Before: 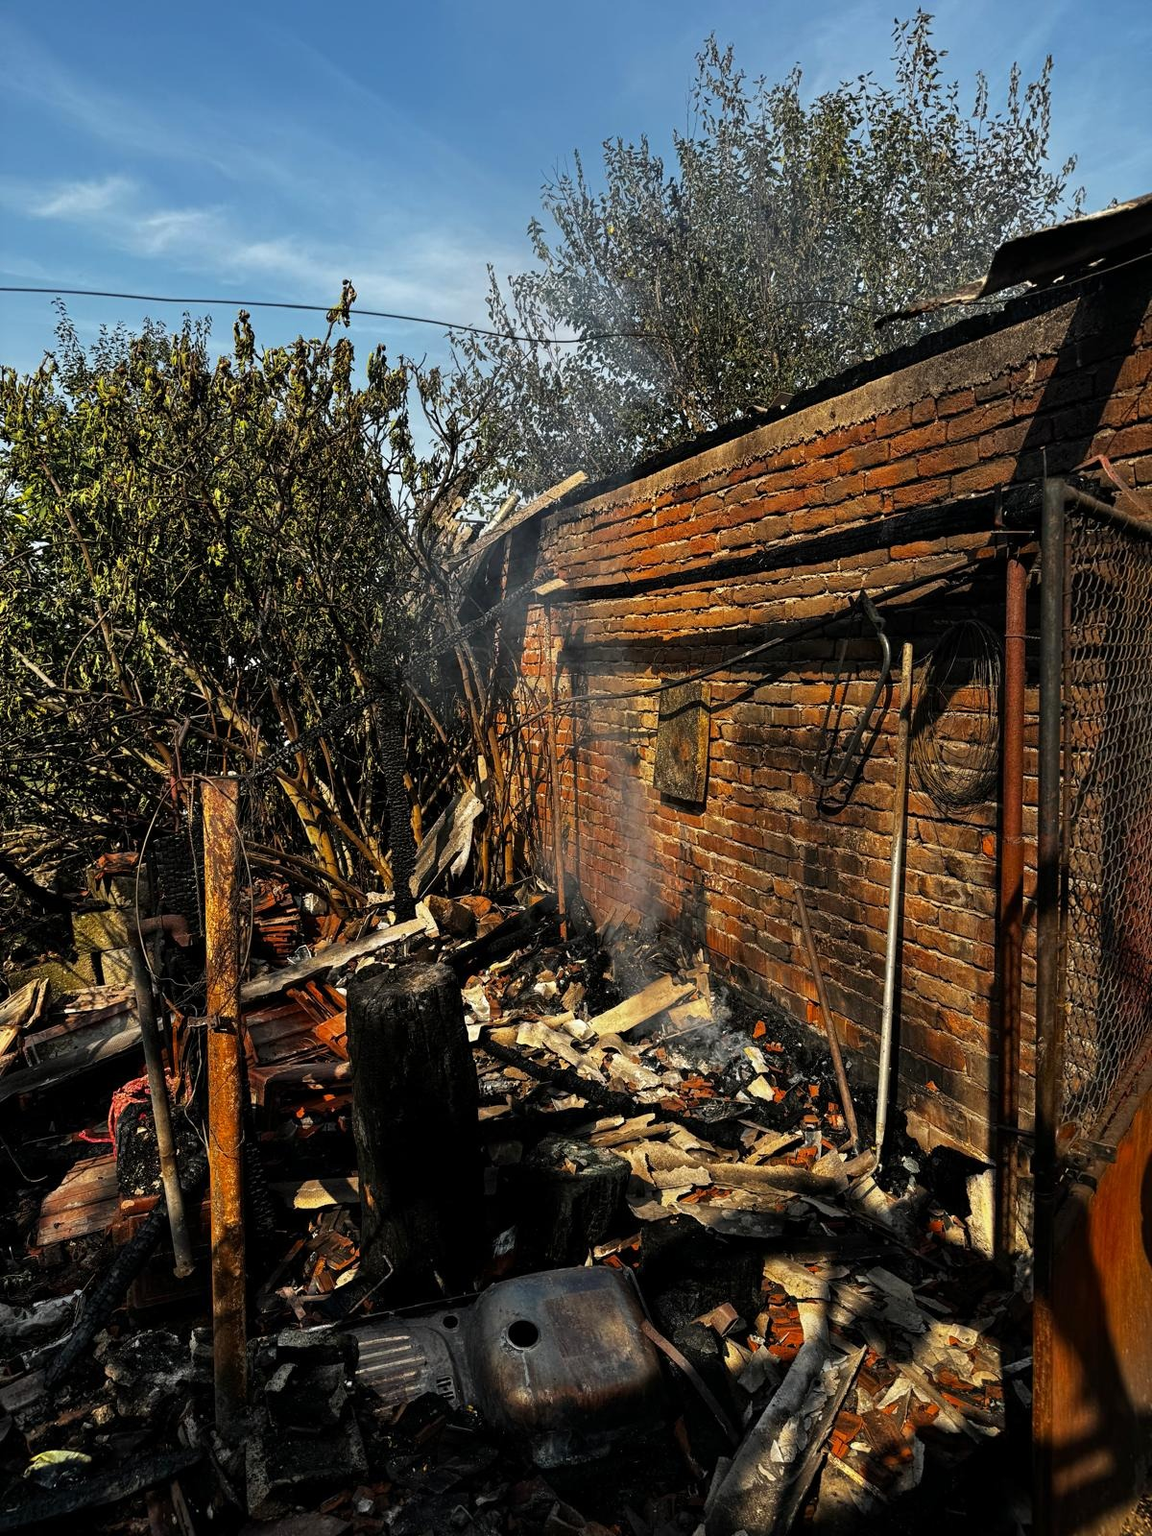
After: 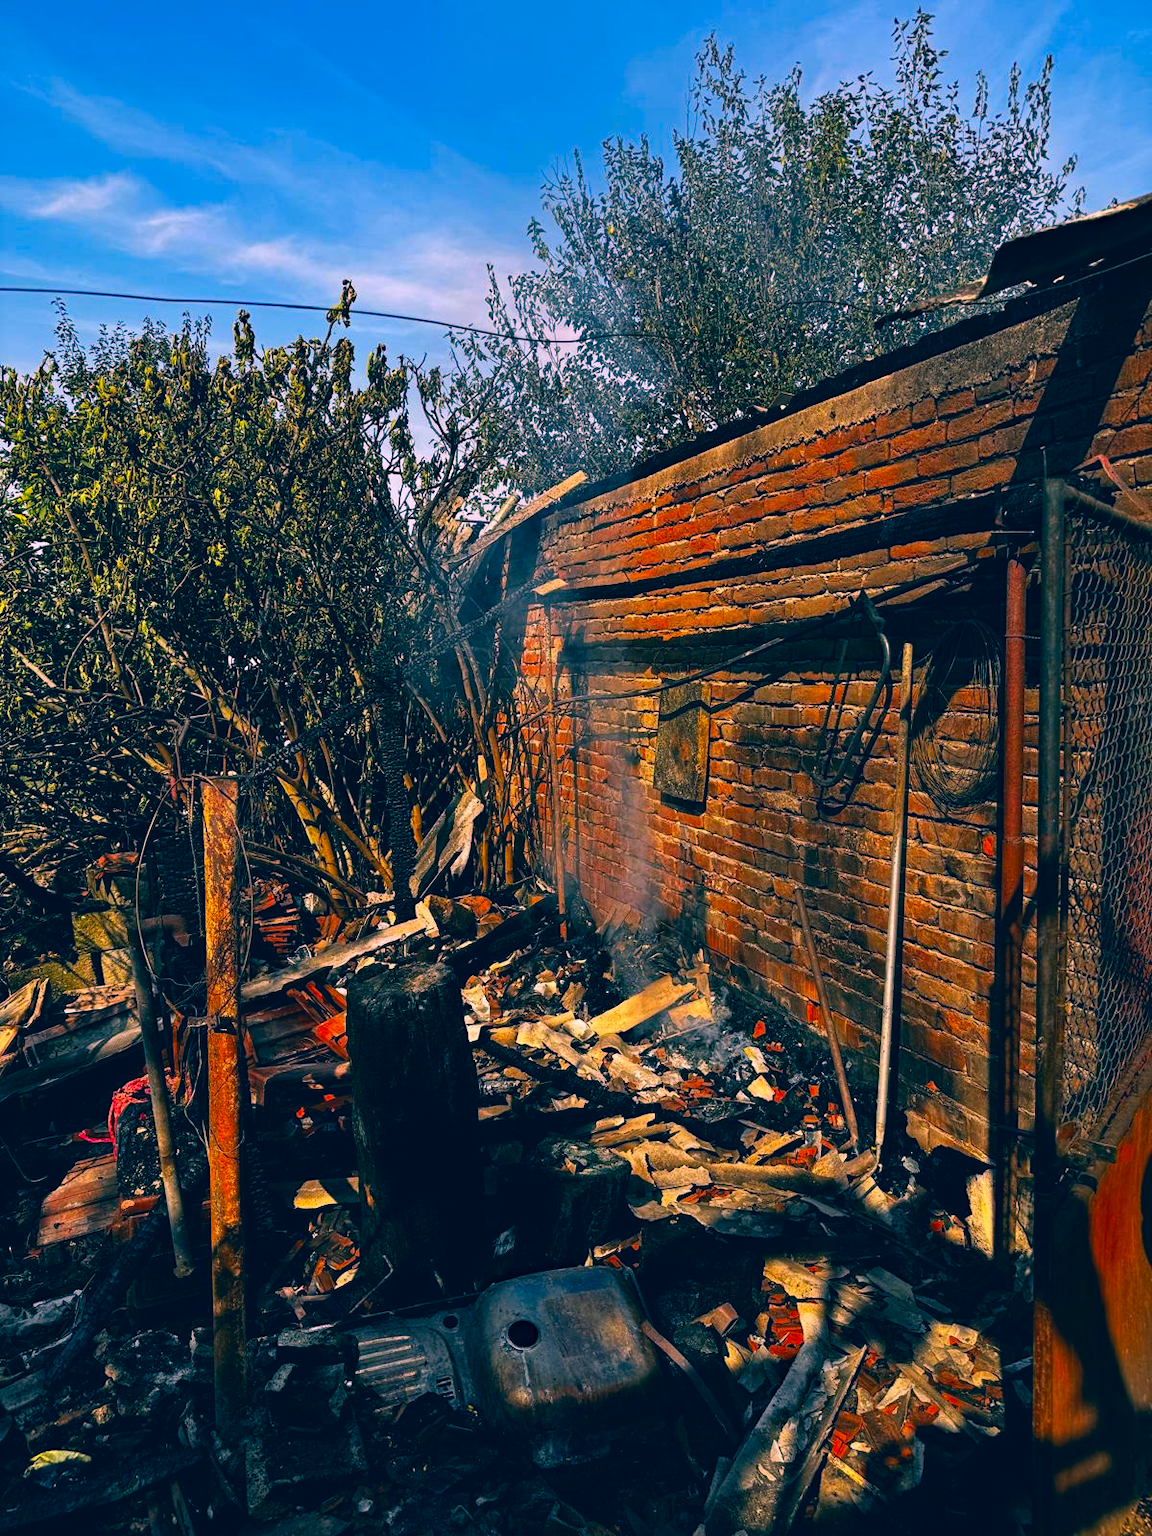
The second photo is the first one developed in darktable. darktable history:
haze removal: compatibility mode true, adaptive false
color correction: highlights a* 17.03, highlights b* 0.205, shadows a* -15.38, shadows b* -14.56, saturation 1.5
